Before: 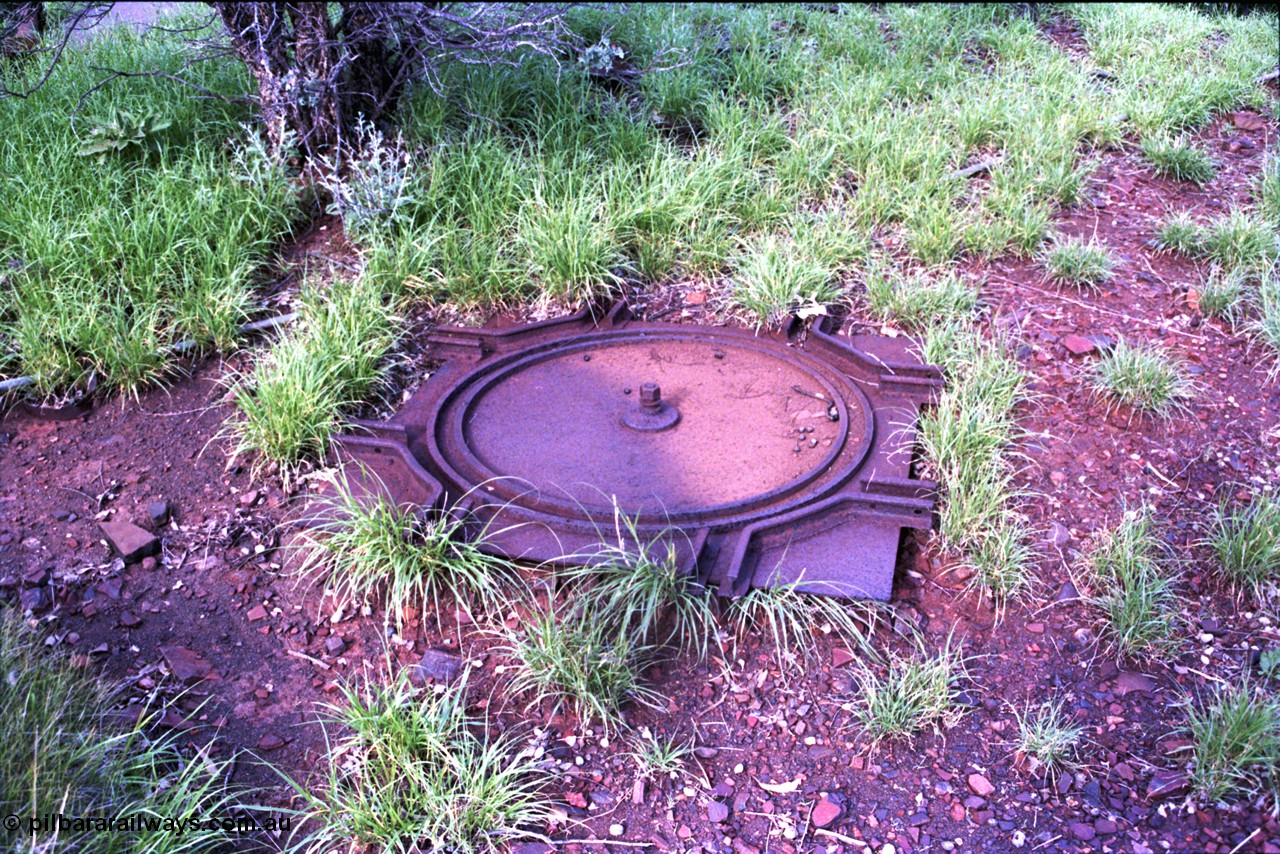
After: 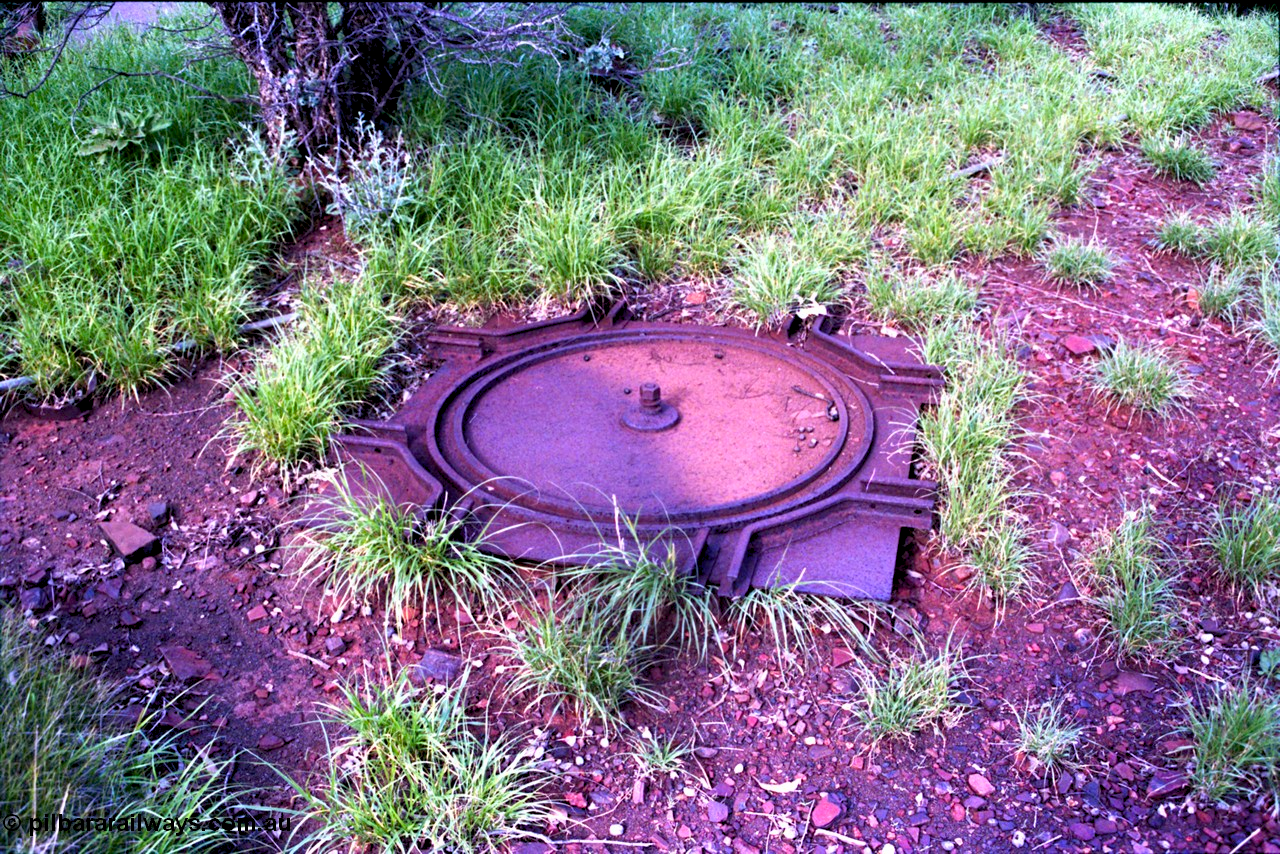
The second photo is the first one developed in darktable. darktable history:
color balance rgb: power › hue 75.16°, global offset › luminance -0.98%, perceptual saturation grading › global saturation 19.281%, global vibrance 20.756%
